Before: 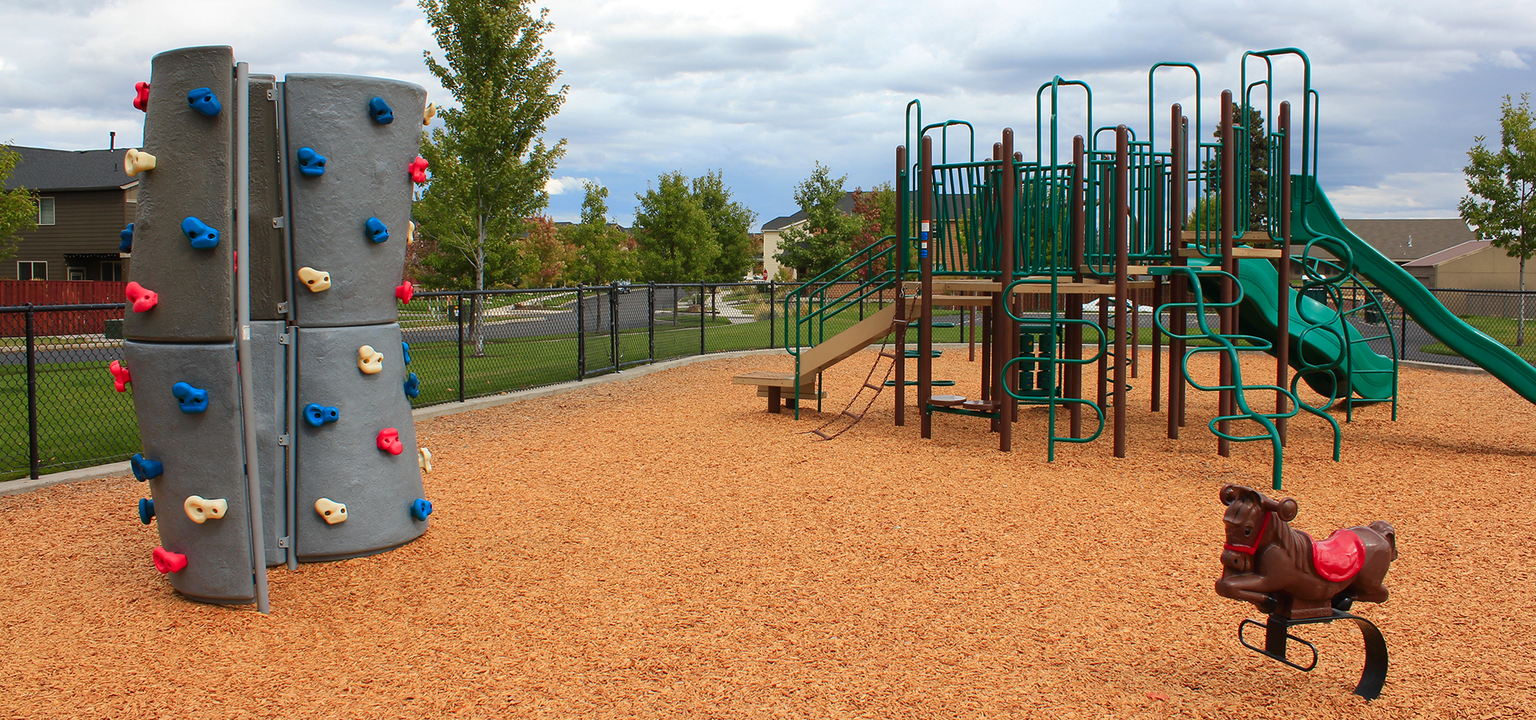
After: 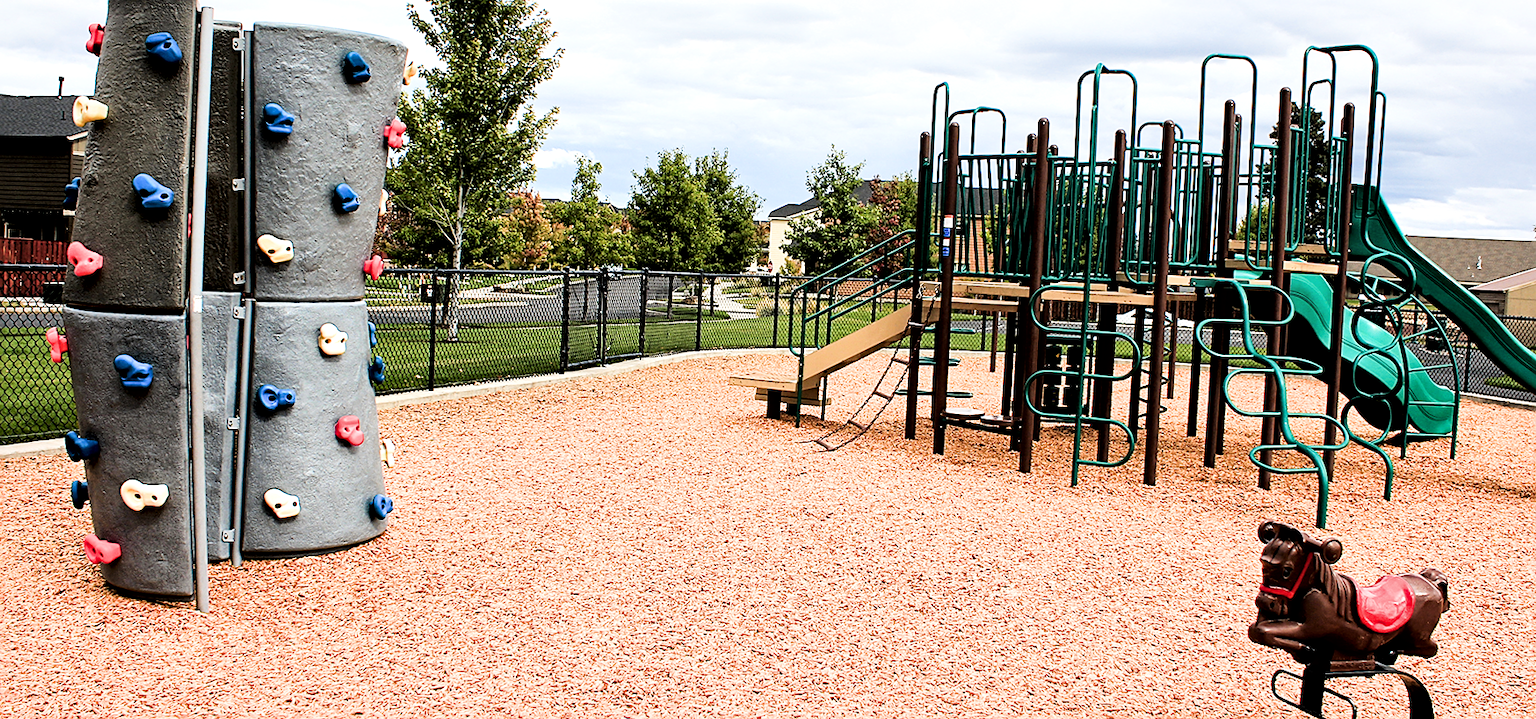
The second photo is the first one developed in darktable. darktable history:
haze removal: compatibility mode true, adaptive false
tone equalizer: -8 EV -1.09 EV, -7 EV -1.04 EV, -6 EV -0.831 EV, -5 EV -0.547 EV, -3 EV 0.551 EV, -2 EV 0.89 EV, -1 EV 0.999 EV, +0 EV 1.08 EV, edges refinement/feathering 500, mask exposure compensation -1.57 EV, preserve details no
exposure: exposure 0.604 EV, compensate highlight preservation false
local contrast: mode bilateral grid, contrast 25, coarseness 60, detail 151%, midtone range 0.2
filmic rgb: black relative exposure -5.09 EV, white relative exposure 4 EV, hardness 2.88, contrast 1.298, highlights saturation mix -30.89%
crop and rotate: angle -2.66°
color calibration: illuminant same as pipeline (D50), adaptation XYZ, x 0.346, y 0.358, temperature 5011.41 K
sharpen: on, module defaults
